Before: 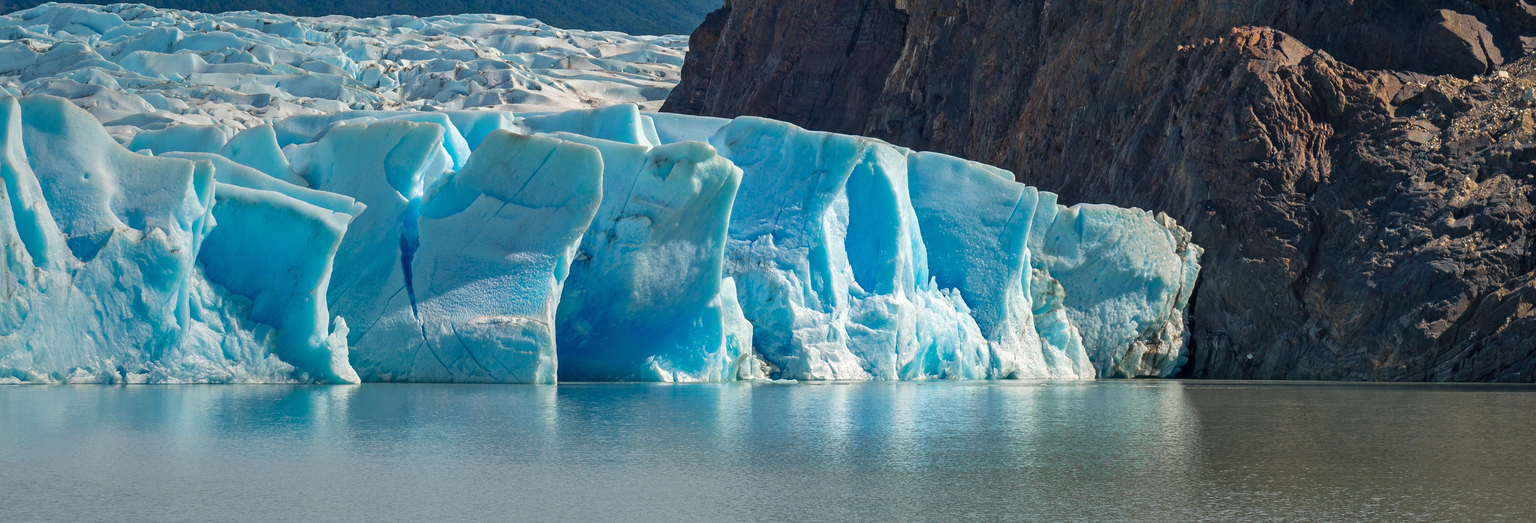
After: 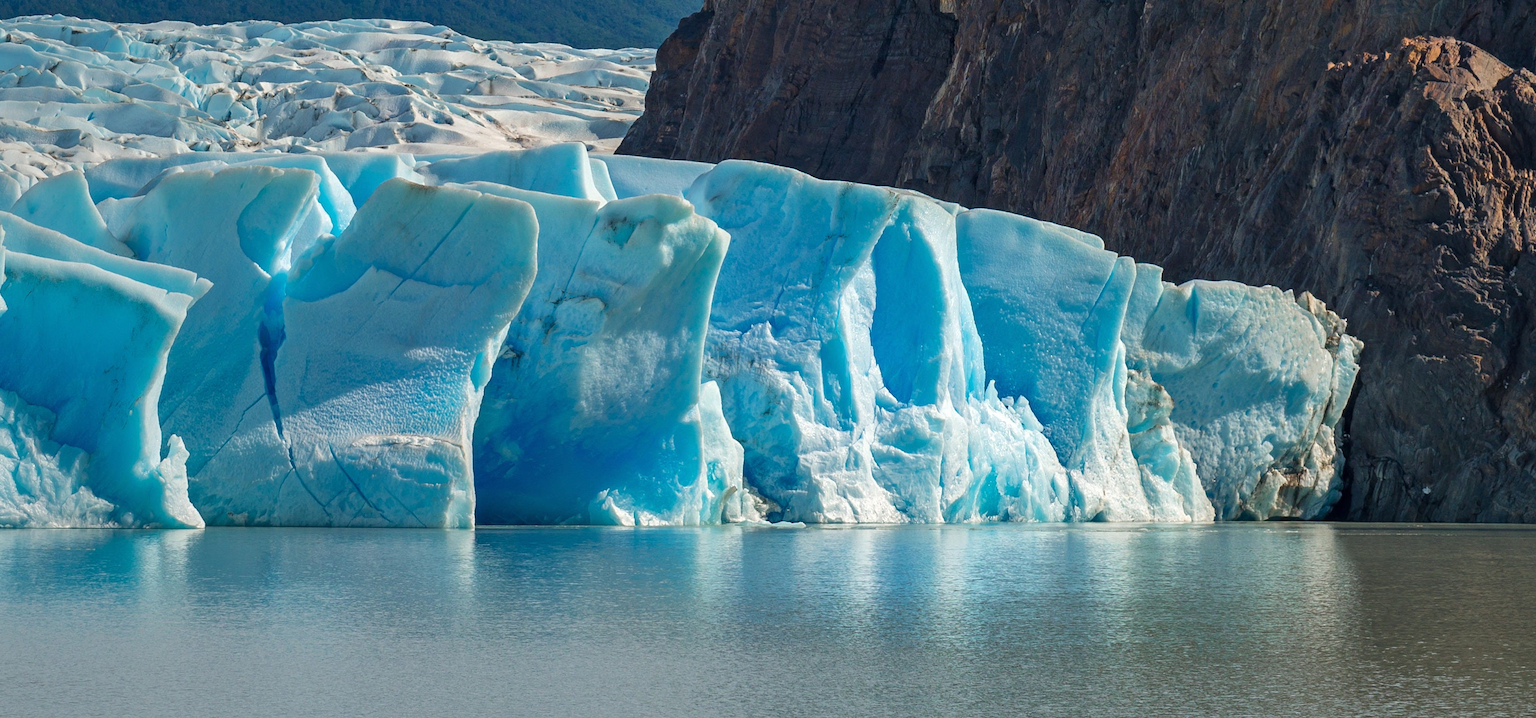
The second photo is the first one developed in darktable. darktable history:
crop: left 13.797%, right 13.426%
